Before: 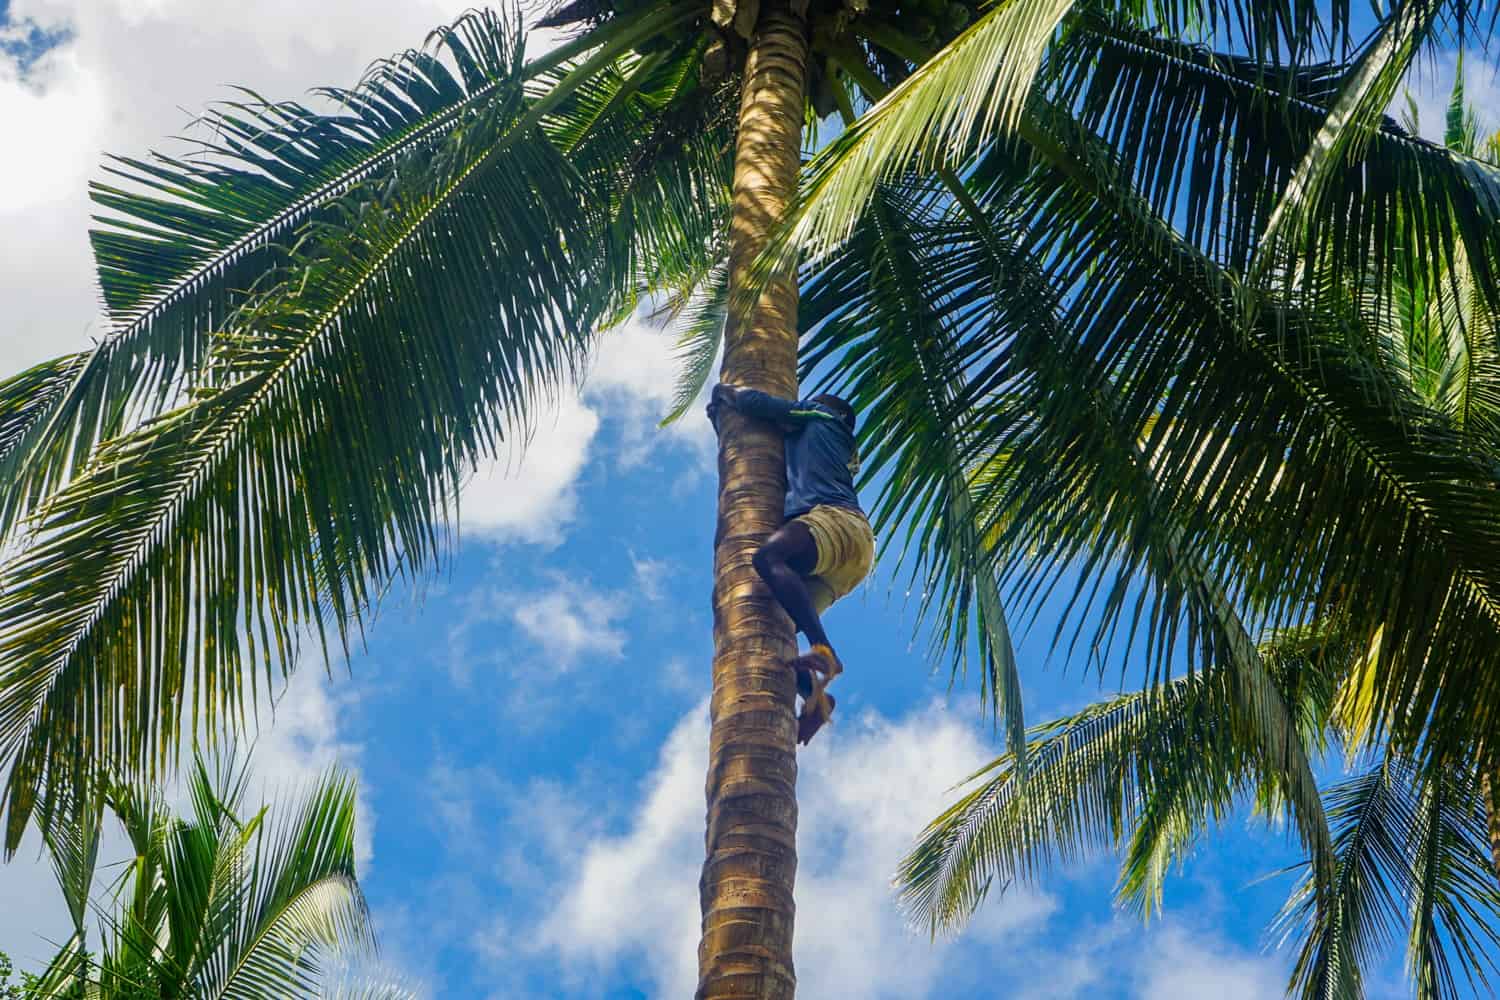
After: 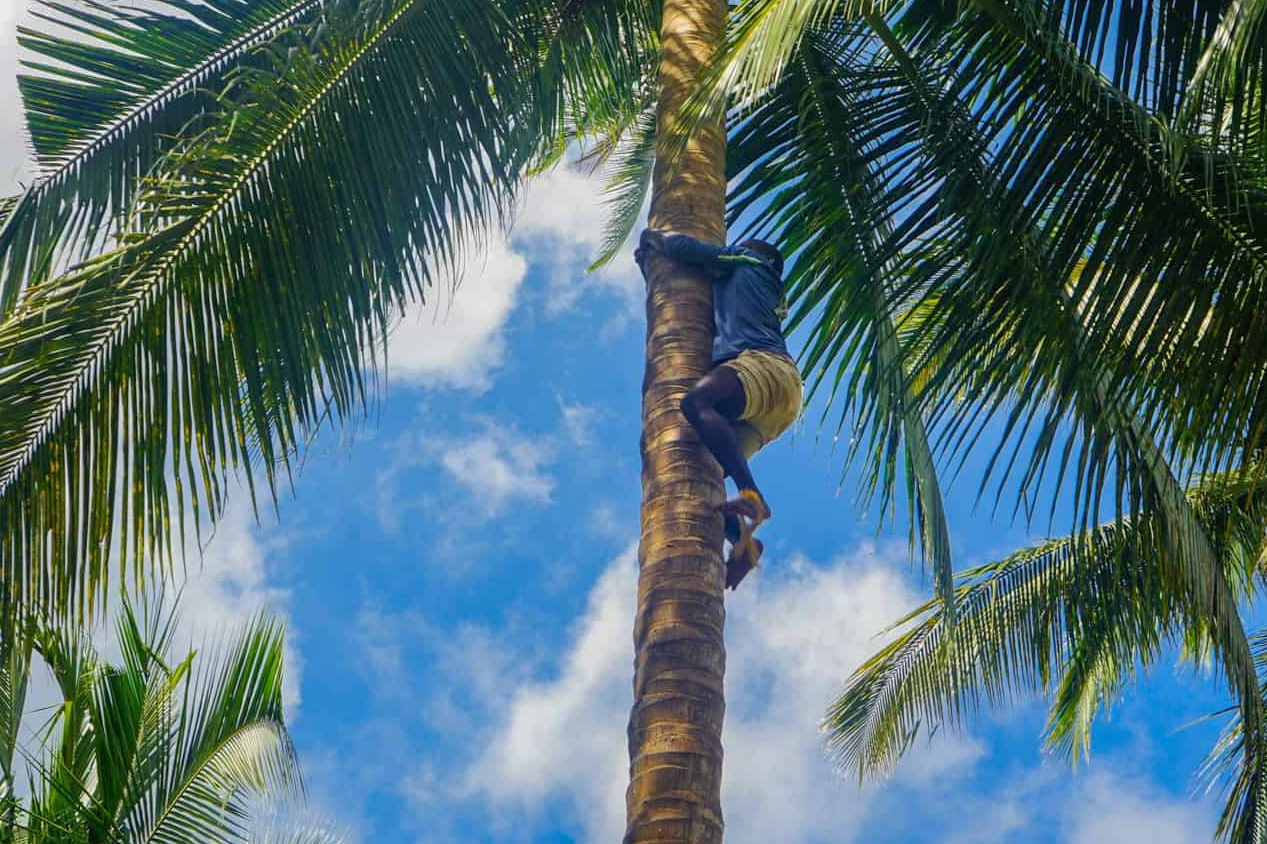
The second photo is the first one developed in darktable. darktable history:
crop and rotate: left 4.842%, top 15.51%, right 10.668%
shadows and highlights: shadows 30
